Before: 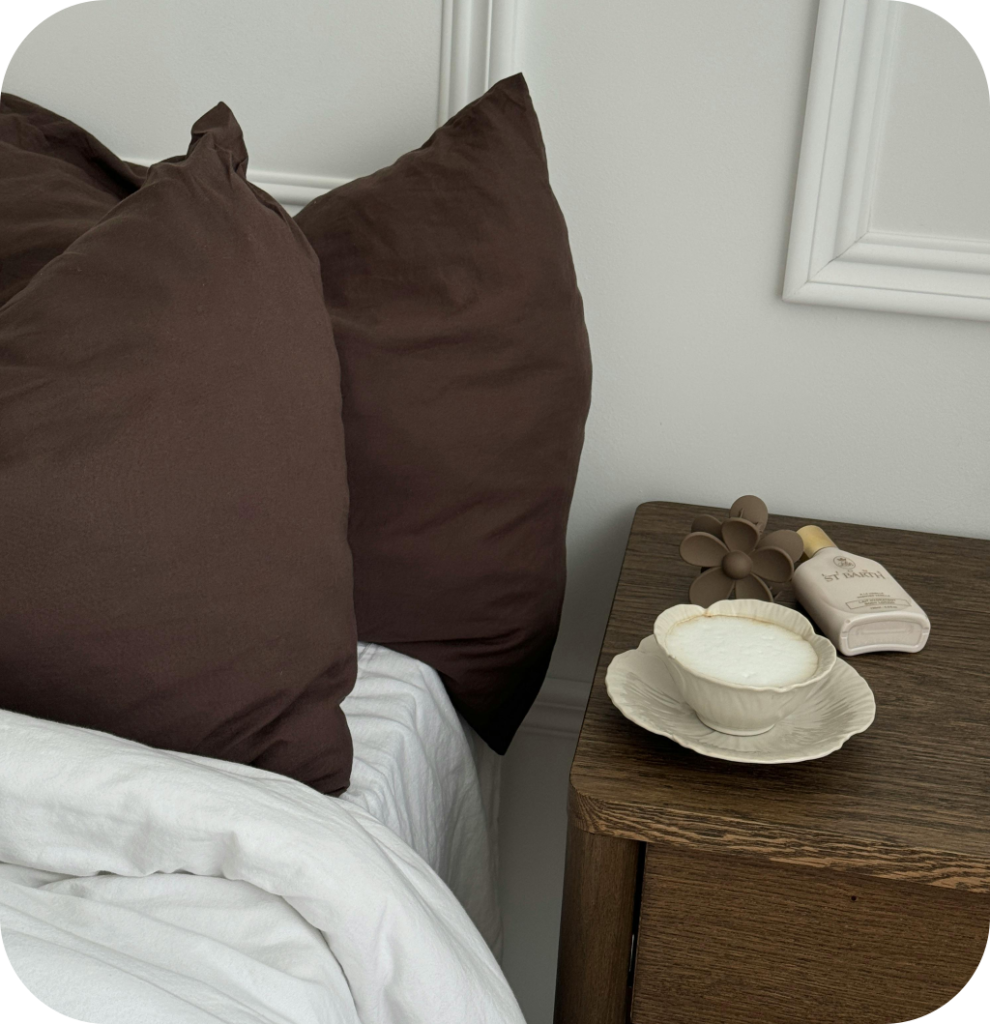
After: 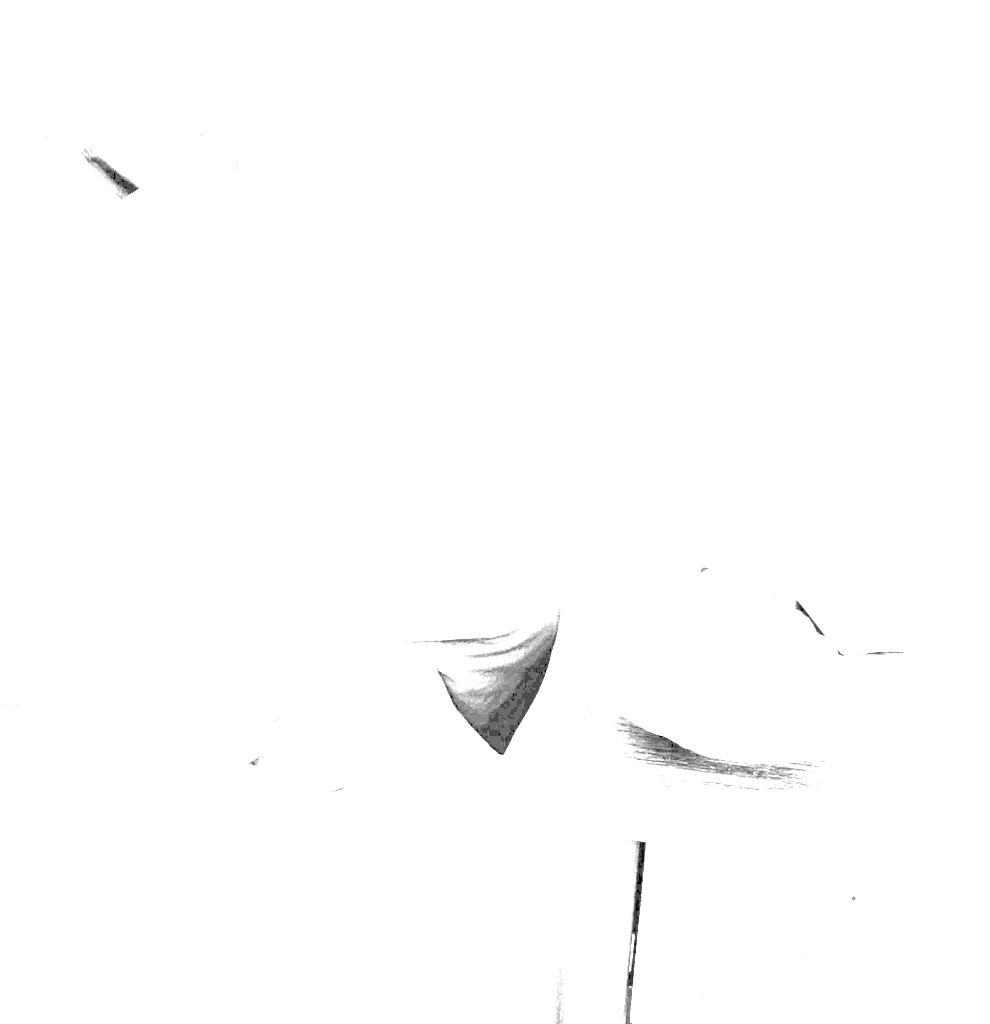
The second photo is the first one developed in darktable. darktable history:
monochrome: size 1
exposure: exposure 8 EV, compensate highlight preservation false
